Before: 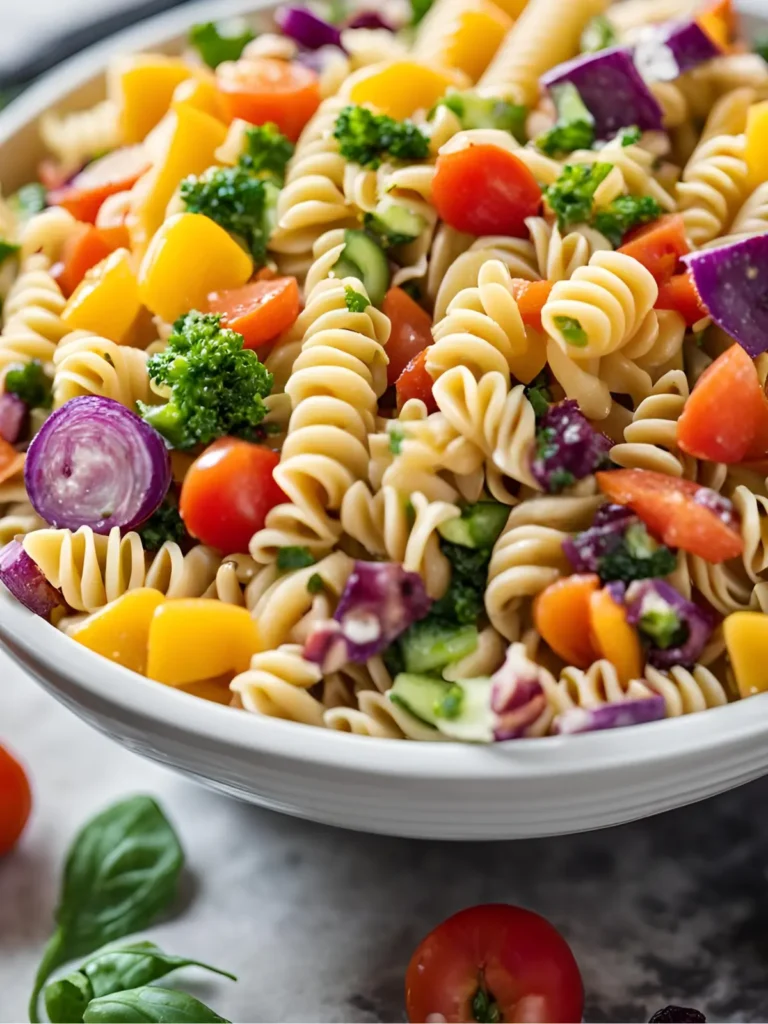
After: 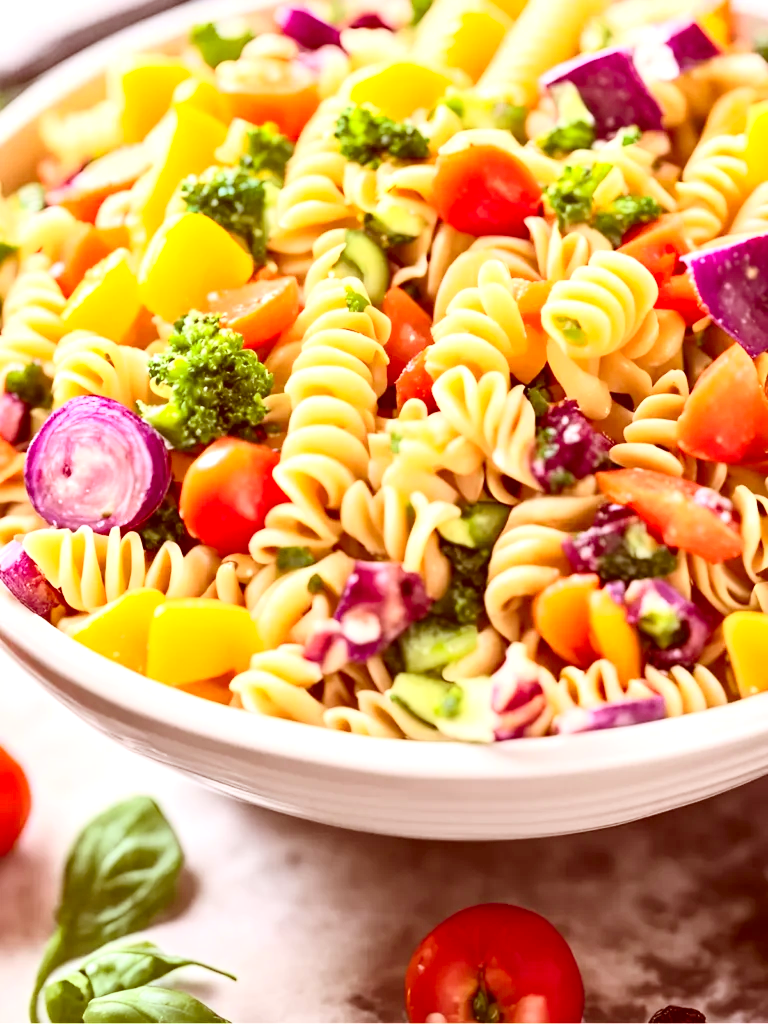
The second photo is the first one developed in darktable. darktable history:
color correction: highlights a* 9.29, highlights b* 8.82, shadows a* 39.34, shadows b* 39.99, saturation 0.775
contrast brightness saturation: contrast 0.242, brightness 0.259, saturation 0.377
exposure: black level correction 0, exposure 0.701 EV, compensate exposure bias true, compensate highlight preservation false
